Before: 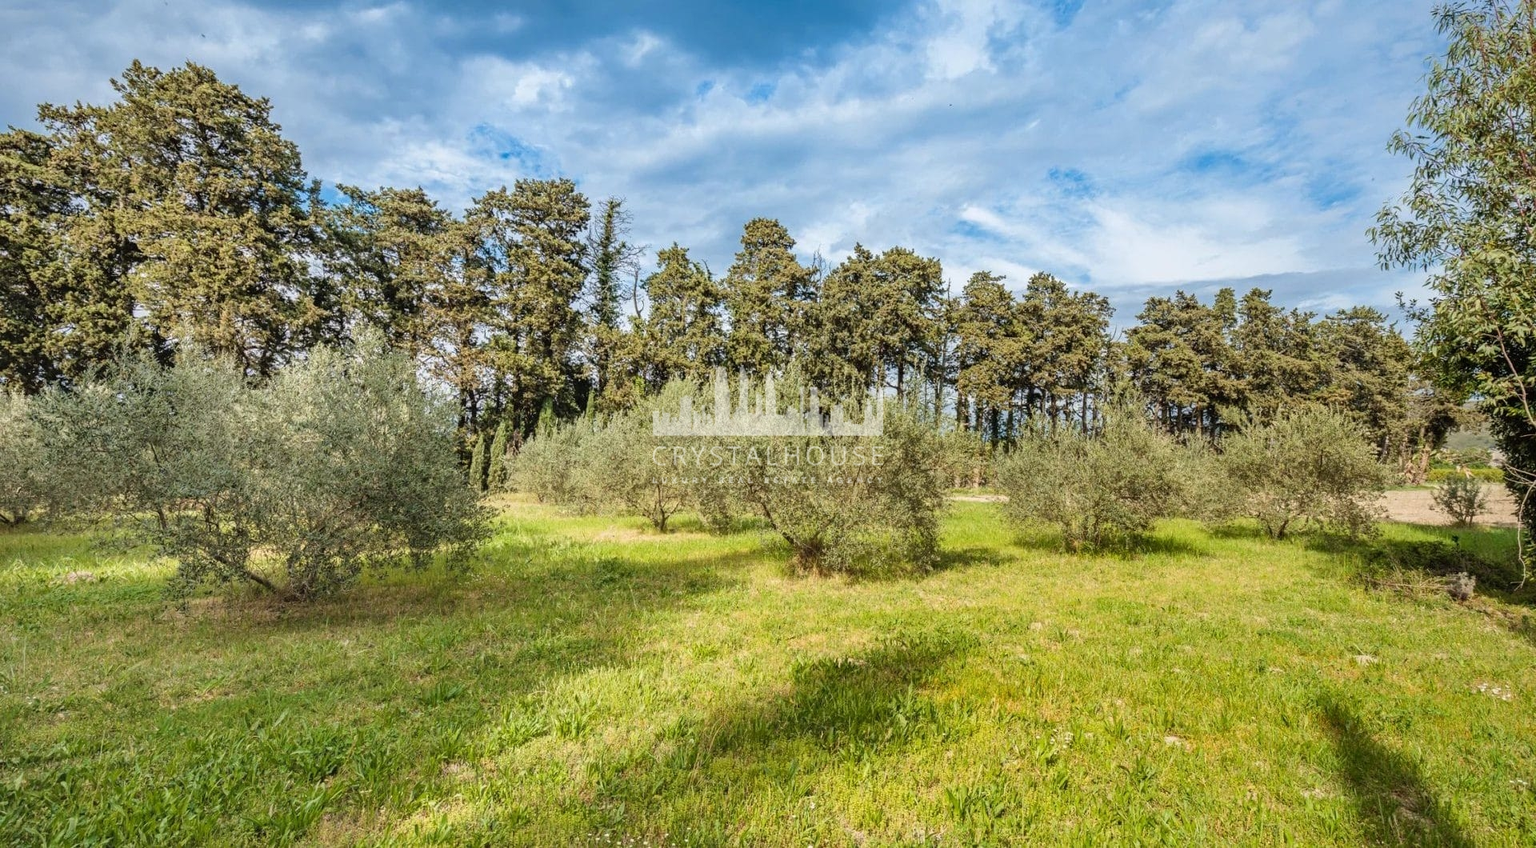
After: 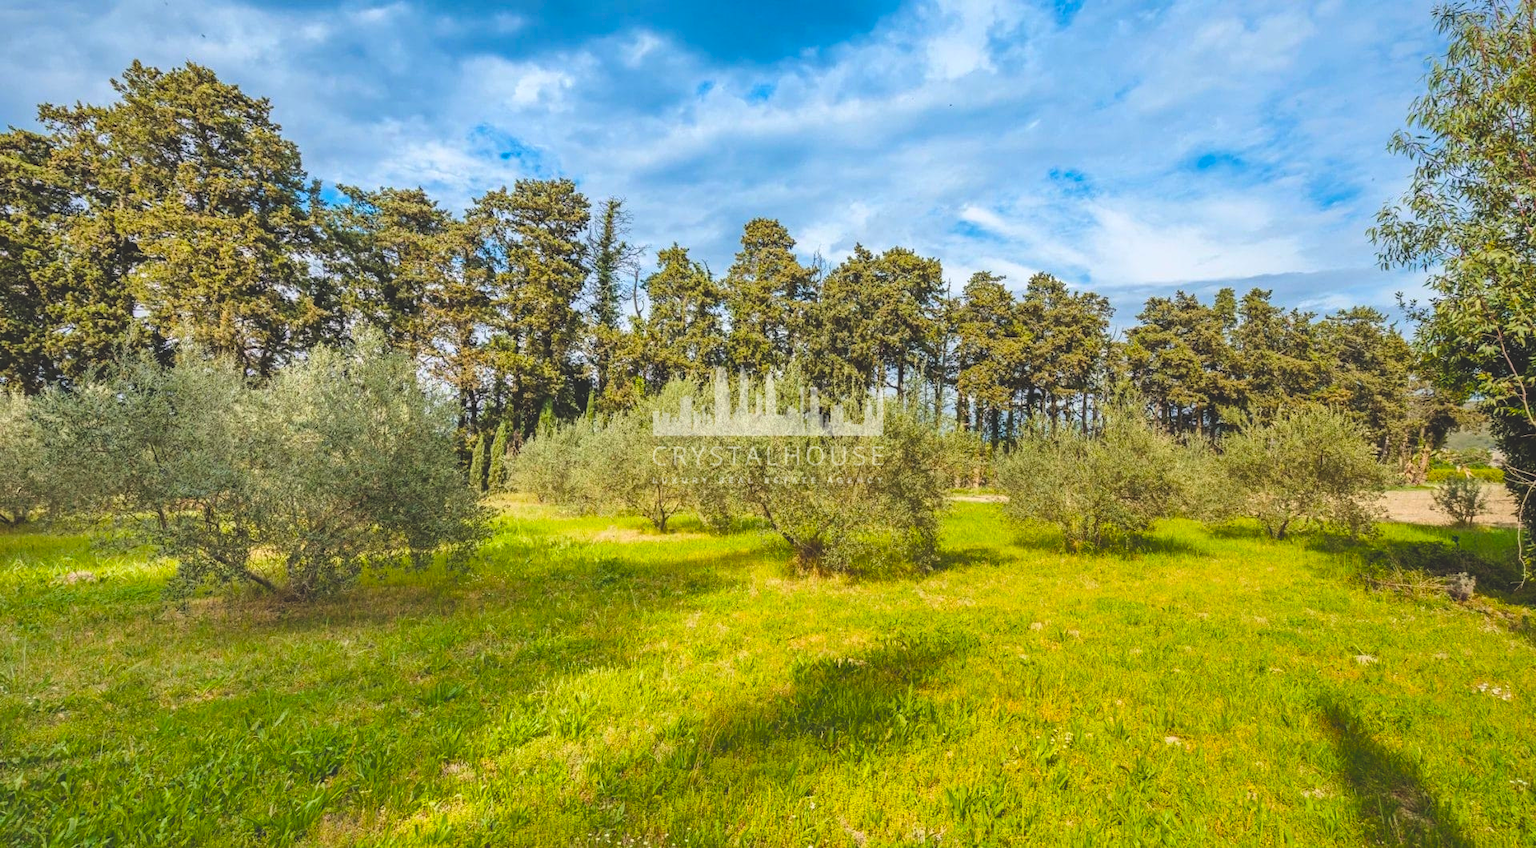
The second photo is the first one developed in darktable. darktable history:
contrast brightness saturation: contrast 0.05
color balance rgb: global offset › luminance 1.995%, perceptual saturation grading › global saturation 36.189%, global vibrance 20%
